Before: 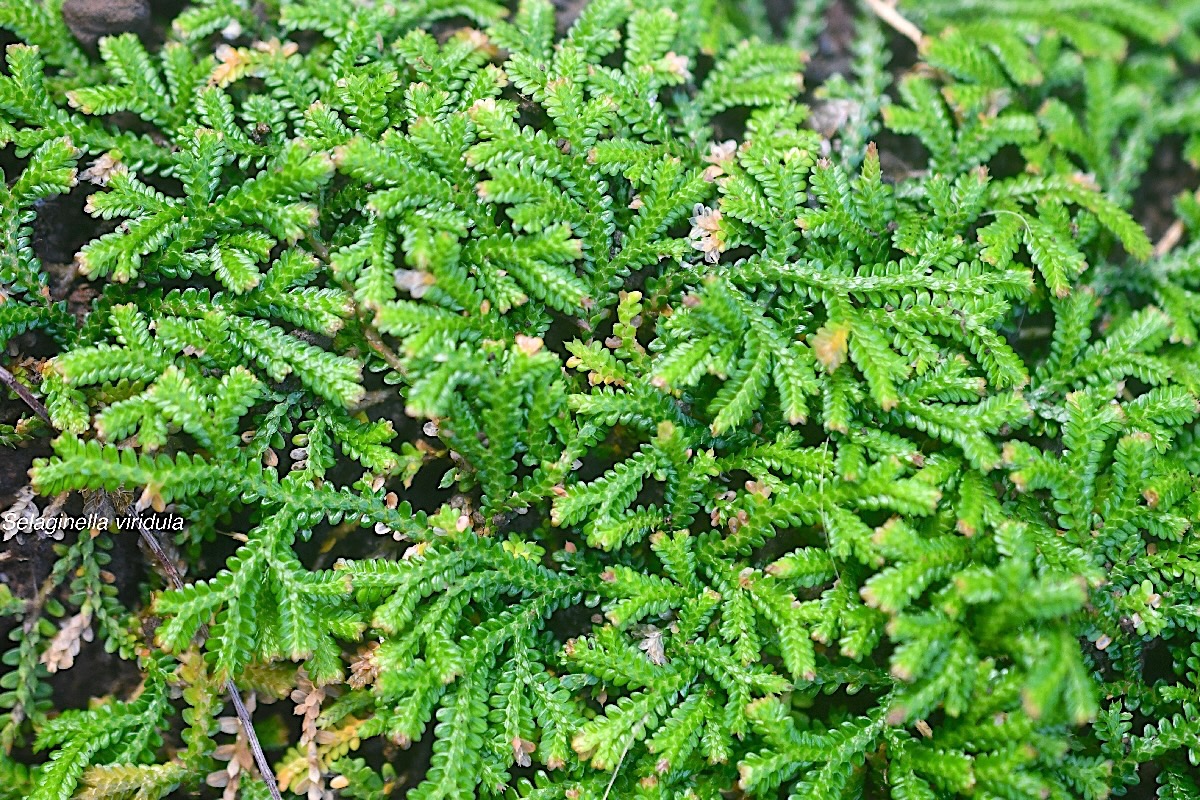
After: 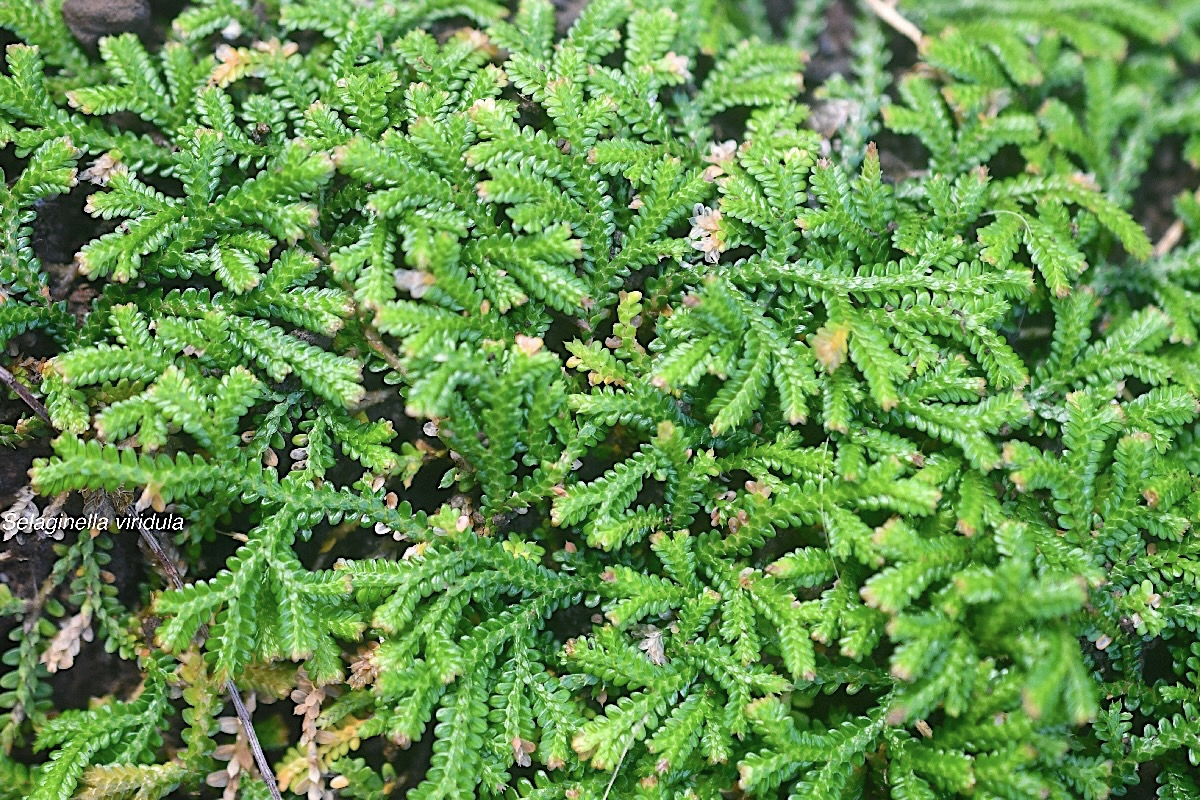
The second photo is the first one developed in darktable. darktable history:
color correction: highlights b* -0.041, saturation 0.866
